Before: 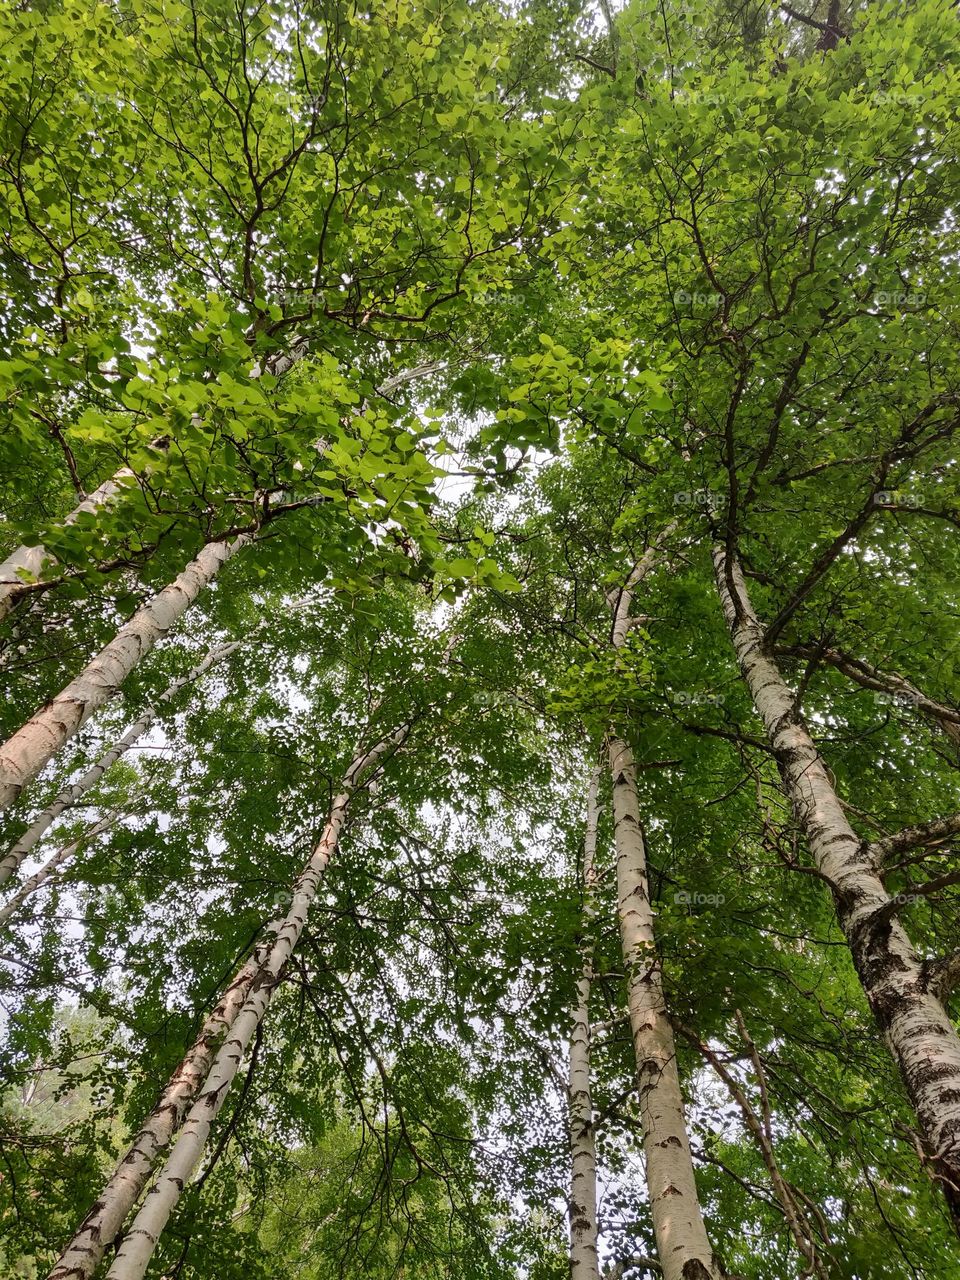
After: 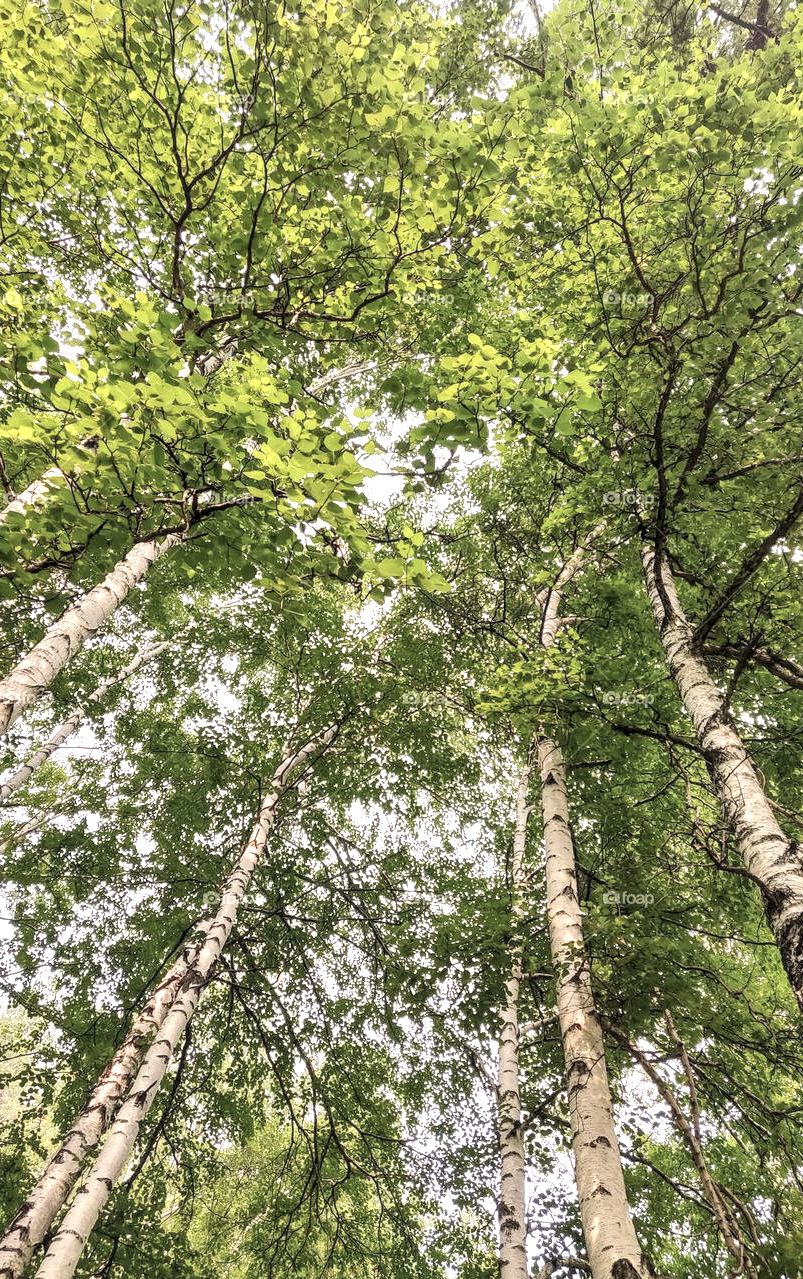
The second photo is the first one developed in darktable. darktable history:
crop: left 7.47%, right 7.817%
exposure: exposure 0.692 EV, compensate highlight preservation false
color correction: highlights a* 5.51, highlights b* 5.25, saturation 0.671
levels: levels [0.062, 0.494, 0.925]
local contrast: highlights 63%, detail 143%, midtone range 0.427
base curve: curves: ch0 [(0, 0) (0.283, 0.295) (1, 1)], preserve colors none
contrast brightness saturation: contrast -0.099, brightness 0.051, saturation 0.084
